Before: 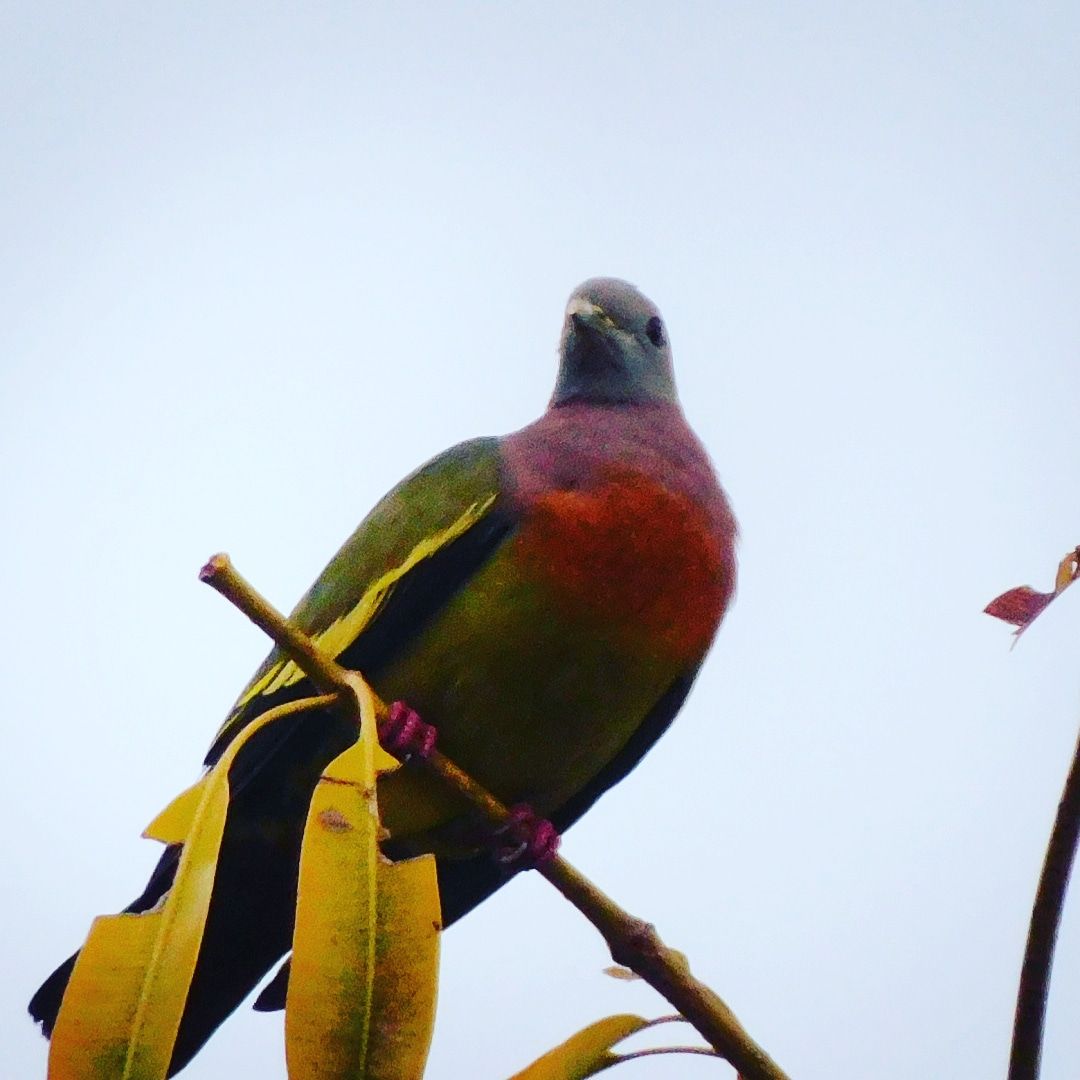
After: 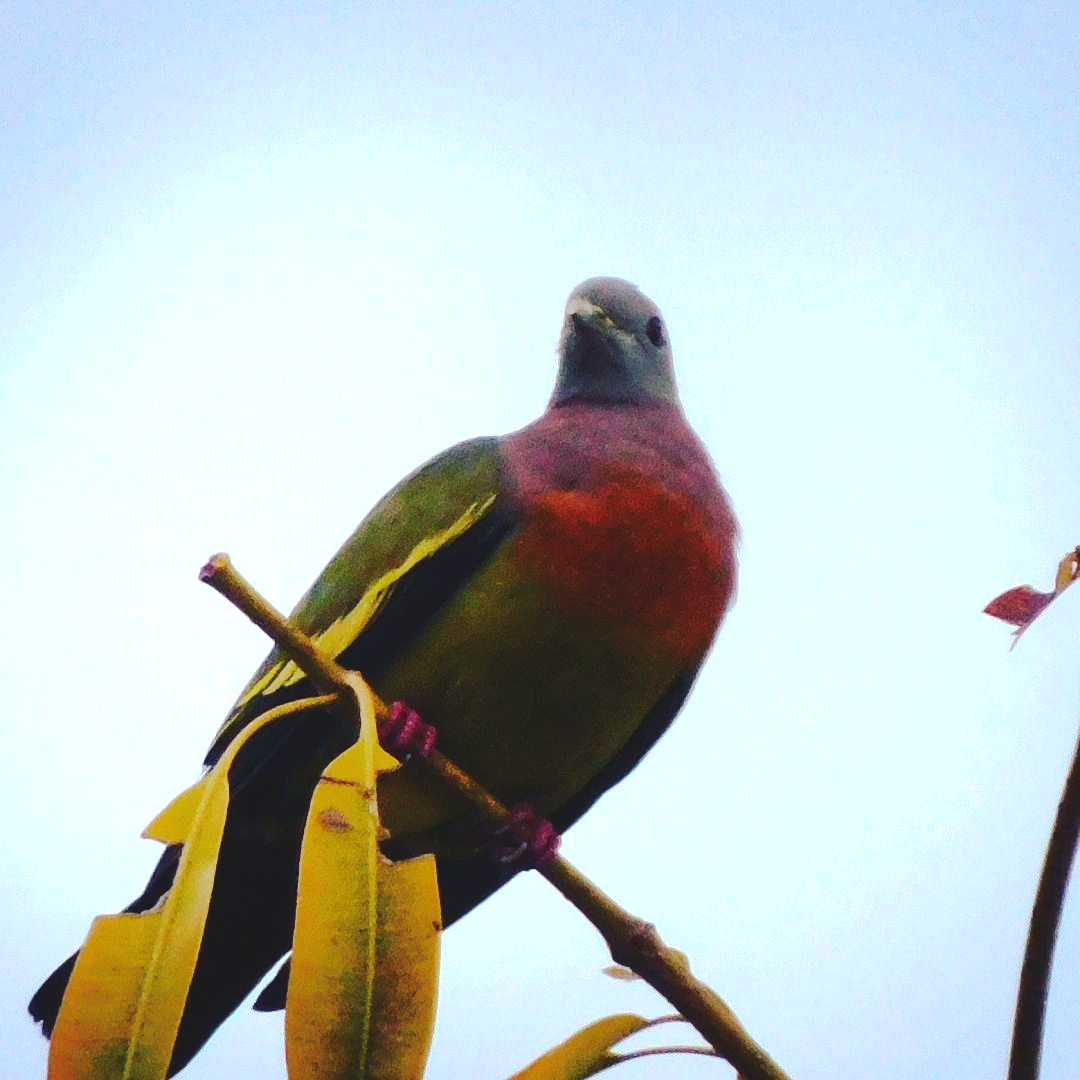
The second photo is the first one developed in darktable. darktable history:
exposure: exposure 0.246 EV, compensate exposure bias true, compensate highlight preservation false
tone curve: curves: ch0 [(0, 0) (0.003, 0.096) (0.011, 0.096) (0.025, 0.098) (0.044, 0.099) (0.069, 0.106) (0.1, 0.128) (0.136, 0.153) (0.177, 0.186) (0.224, 0.218) (0.277, 0.265) (0.335, 0.316) (0.399, 0.374) (0.468, 0.445) (0.543, 0.526) (0.623, 0.605) (0.709, 0.681) (0.801, 0.758) (0.898, 0.819) (1, 1)], preserve colors none
